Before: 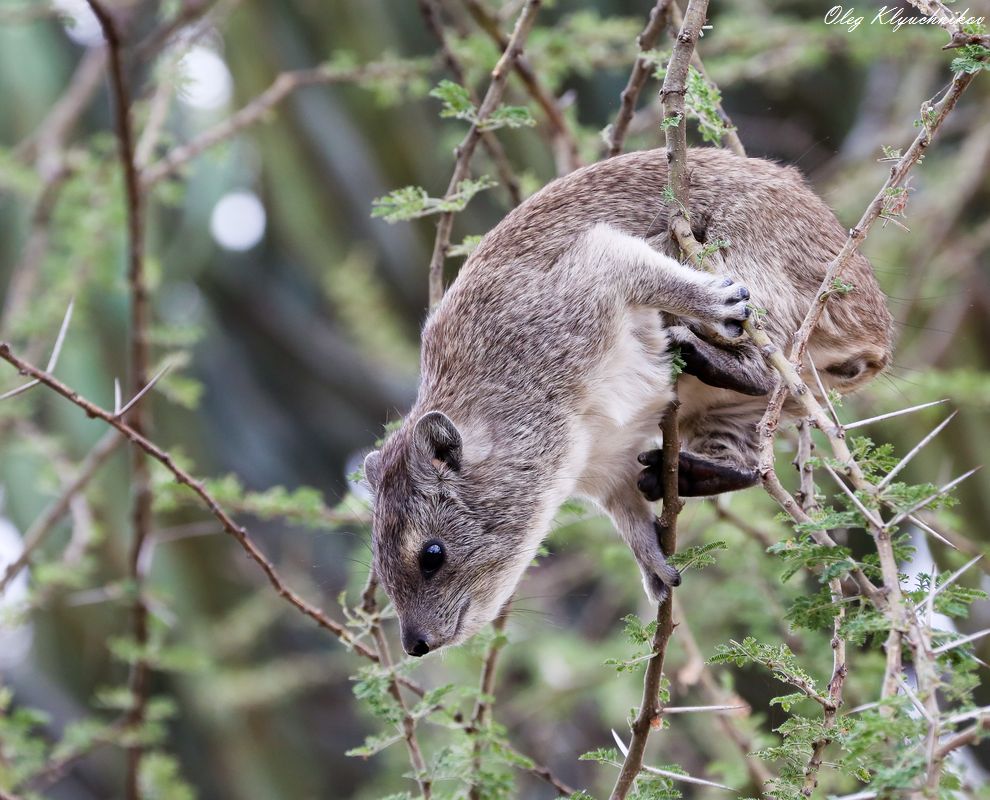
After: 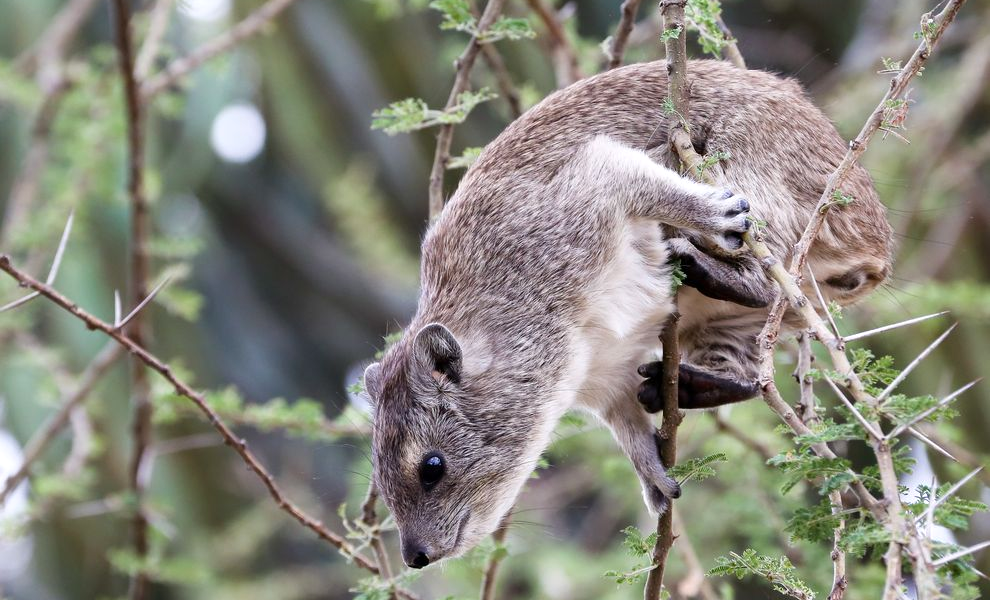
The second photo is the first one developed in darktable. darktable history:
exposure: exposure 0.165 EV, compensate exposure bias true, compensate highlight preservation false
crop: top 11.021%, bottom 13.945%
